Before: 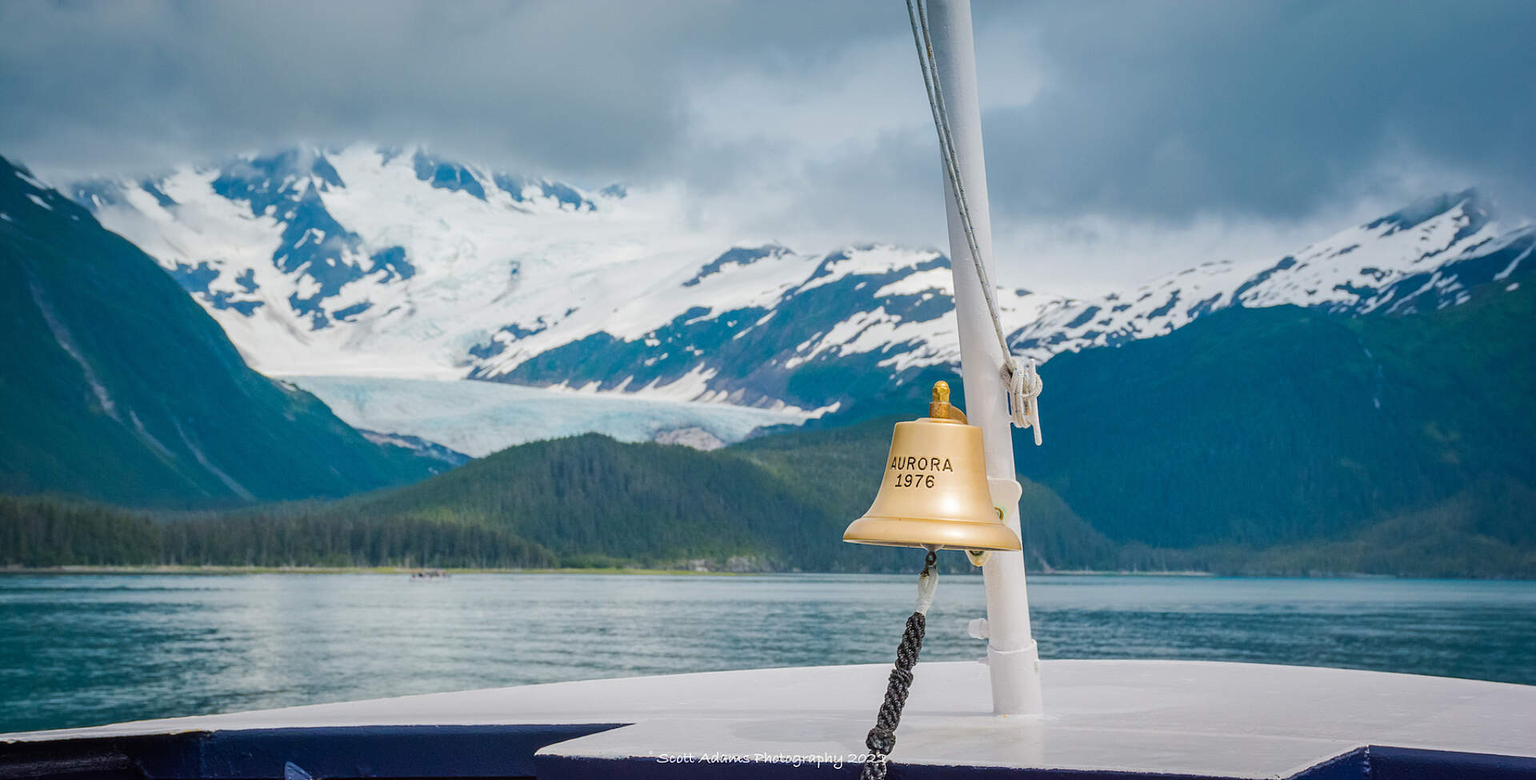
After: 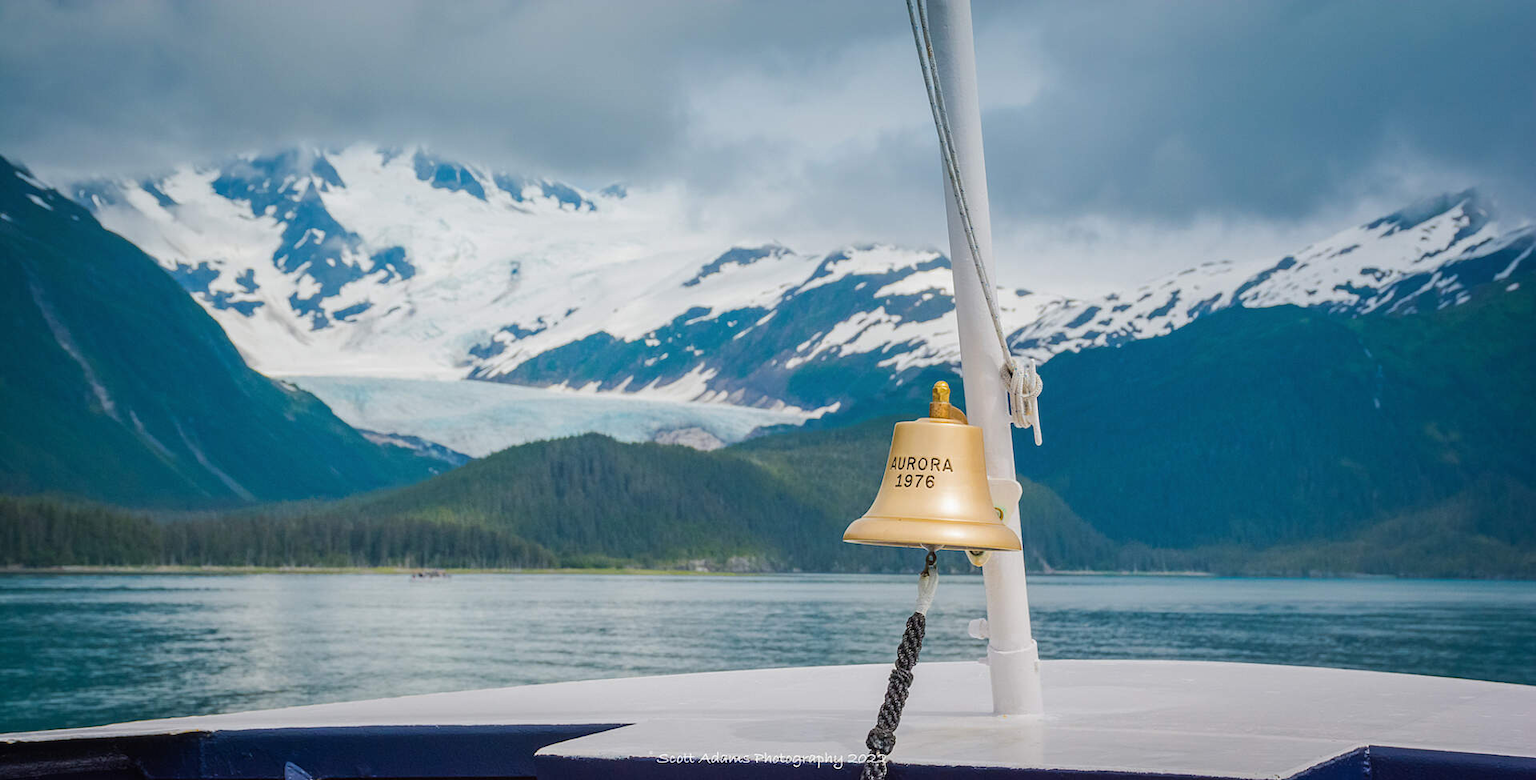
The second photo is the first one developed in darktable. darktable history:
local contrast: mode bilateral grid, contrast 99, coarseness 100, detail 89%, midtone range 0.2
